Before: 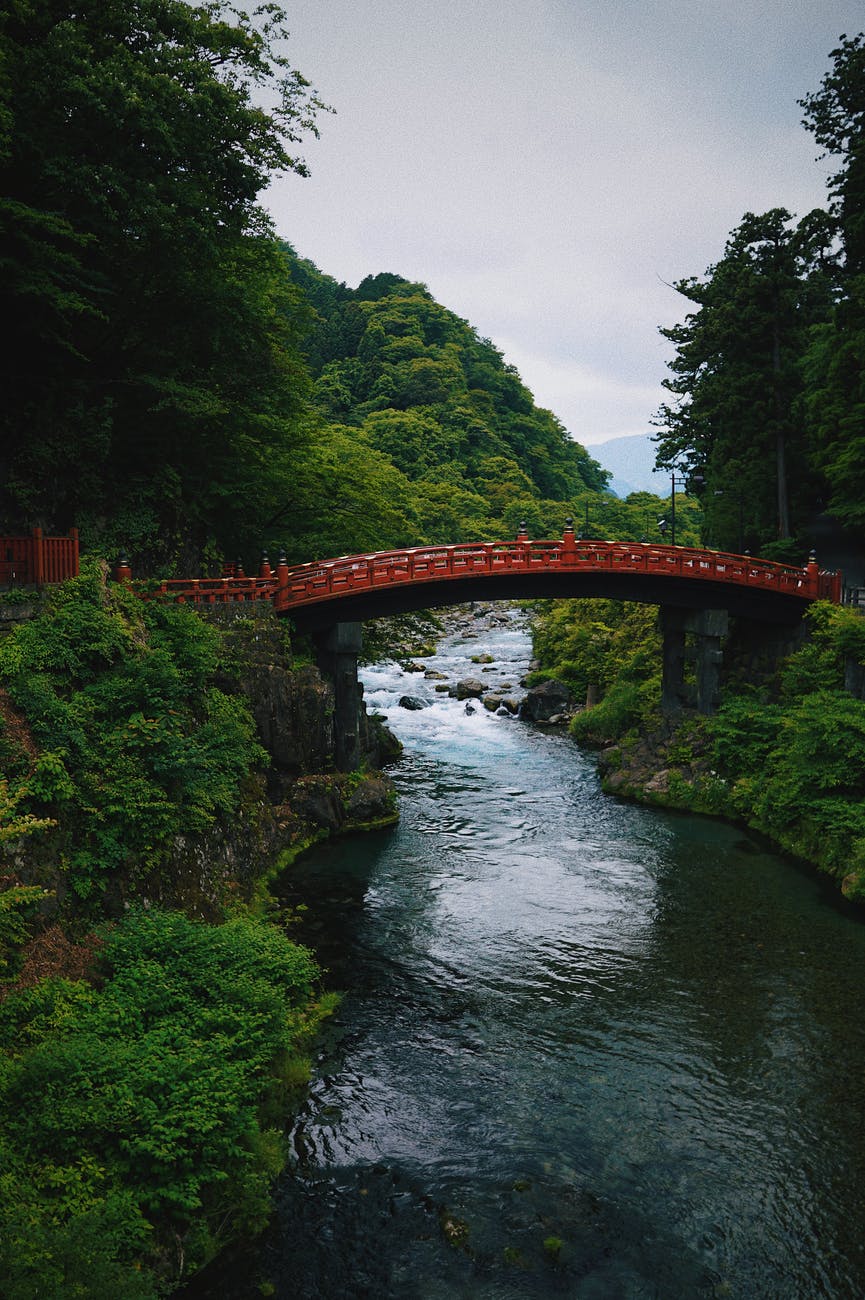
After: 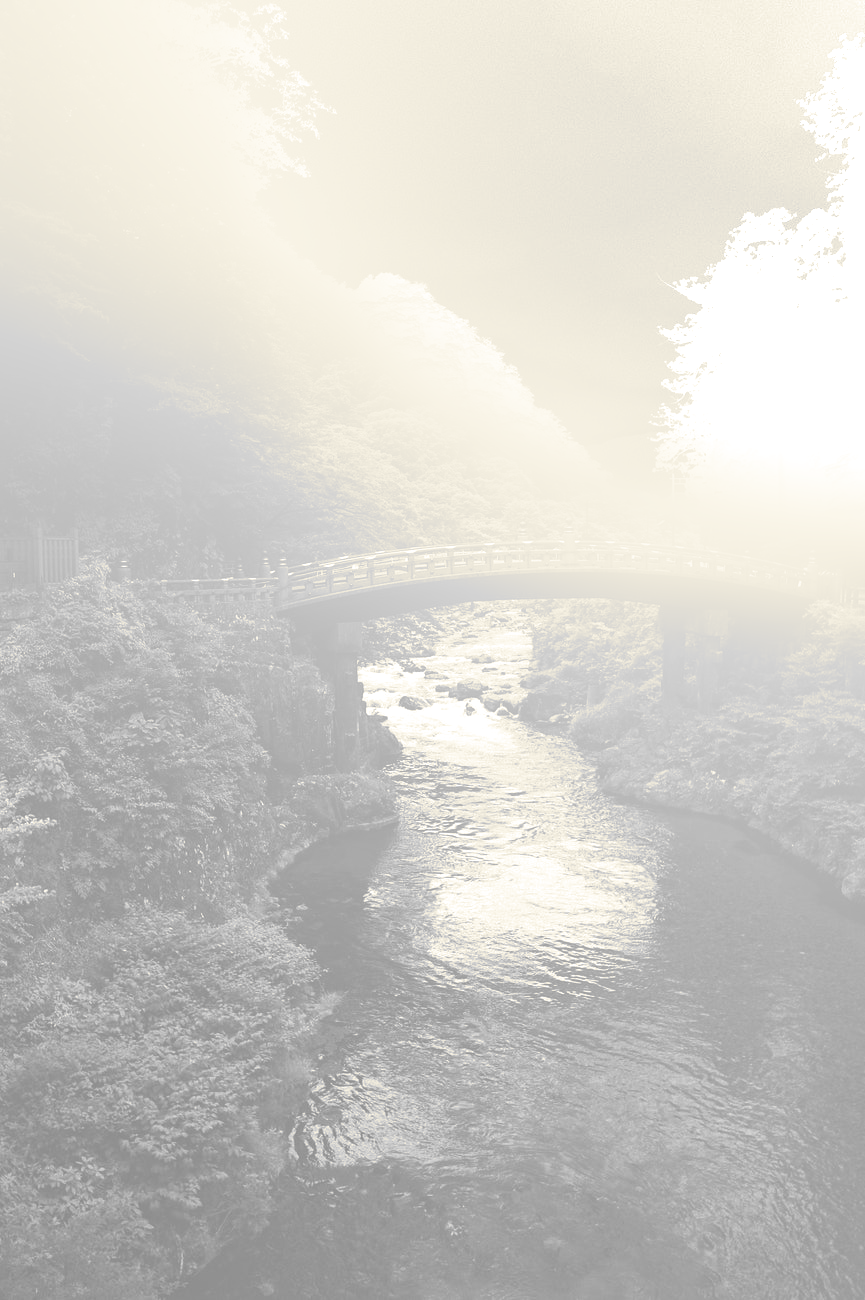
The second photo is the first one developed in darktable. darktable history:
monochrome: a 73.58, b 64.21
bloom: size 85%, threshold 5%, strength 85%
split-toning: shadows › hue 43.2°, shadows › saturation 0, highlights › hue 50.4°, highlights › saturation 1
exposure: exposure 1 EV, compensate highlight preservation false
color balance rgb: shadows lift › chroma 1%, shadows lift › hue 217.2°, power › hue 310.8°, highlights gain › chroma 1%, highlights gain › hue 54°, global offset › luminance 0.5%, global offset › hue 171.6°, perceptual saturation grading › global saturation 14.09%, perceptual saturation grading › highlights -25%, perceptual saturation grading › shadows 30%, perceptual brilliance grading › highlights 13.42%, perceptual brilliance grading › mid-tones 8.05%, perceptual brilliance grading › shadows -17.45%, global vibrance 25%
